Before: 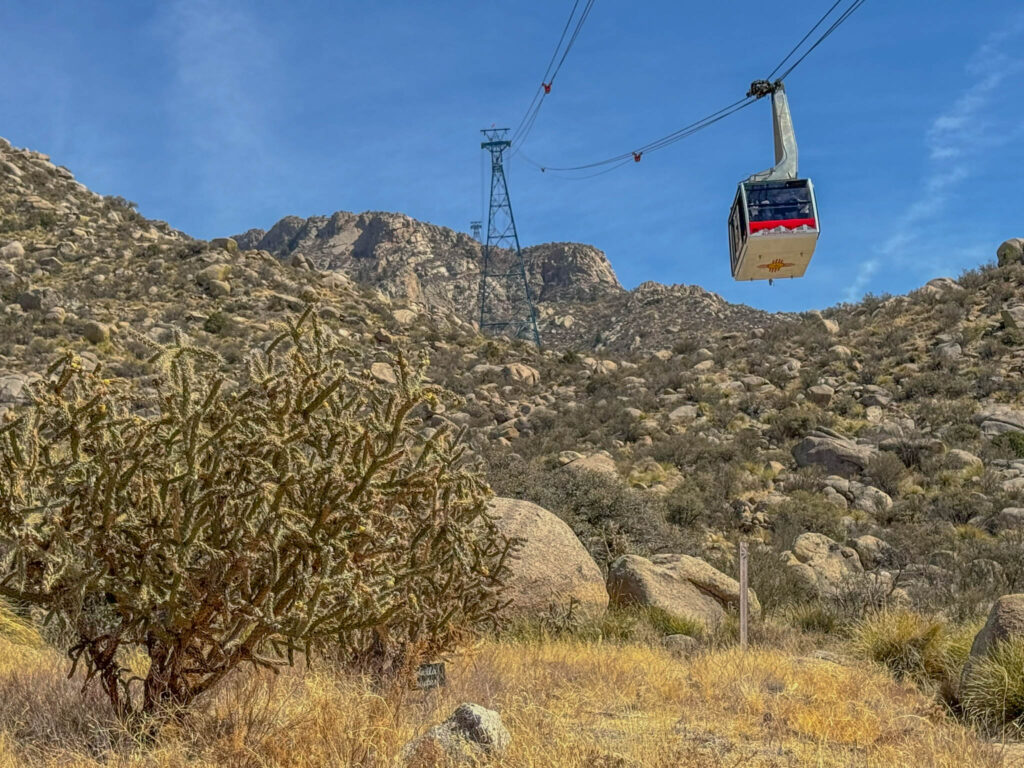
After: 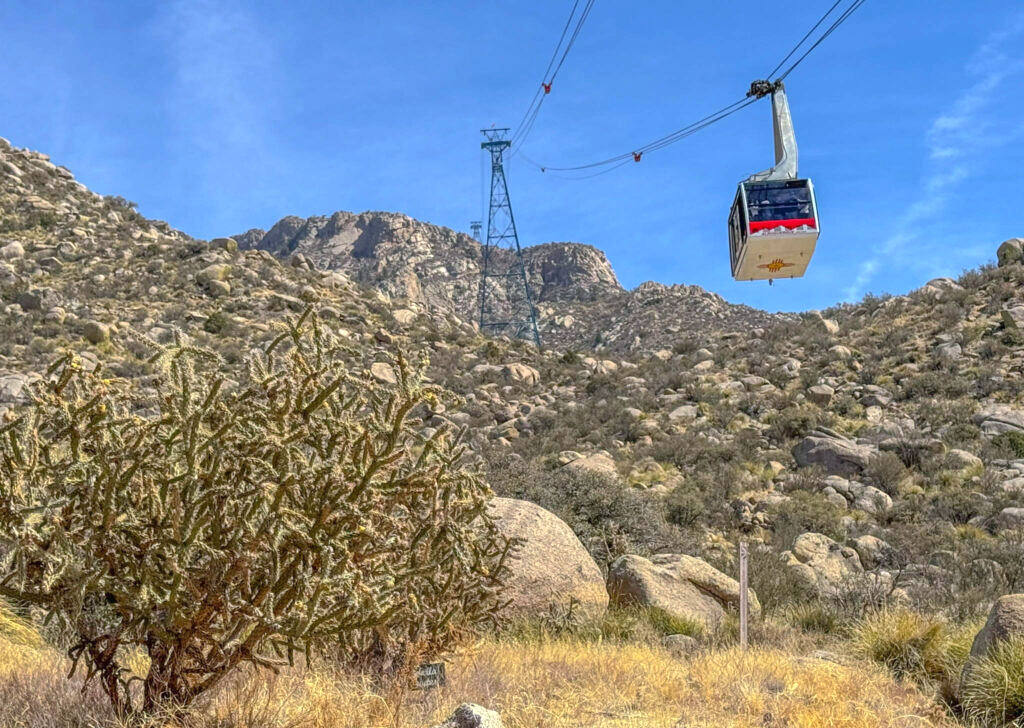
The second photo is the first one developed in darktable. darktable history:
white balance: red 0.984, blue 1.059
crop and rotate: top 0%, bottom 5.097%
exposure: black level correction 0, exposure 0.5 EV, compensate exposure bias true, compensate highlight preservation false
